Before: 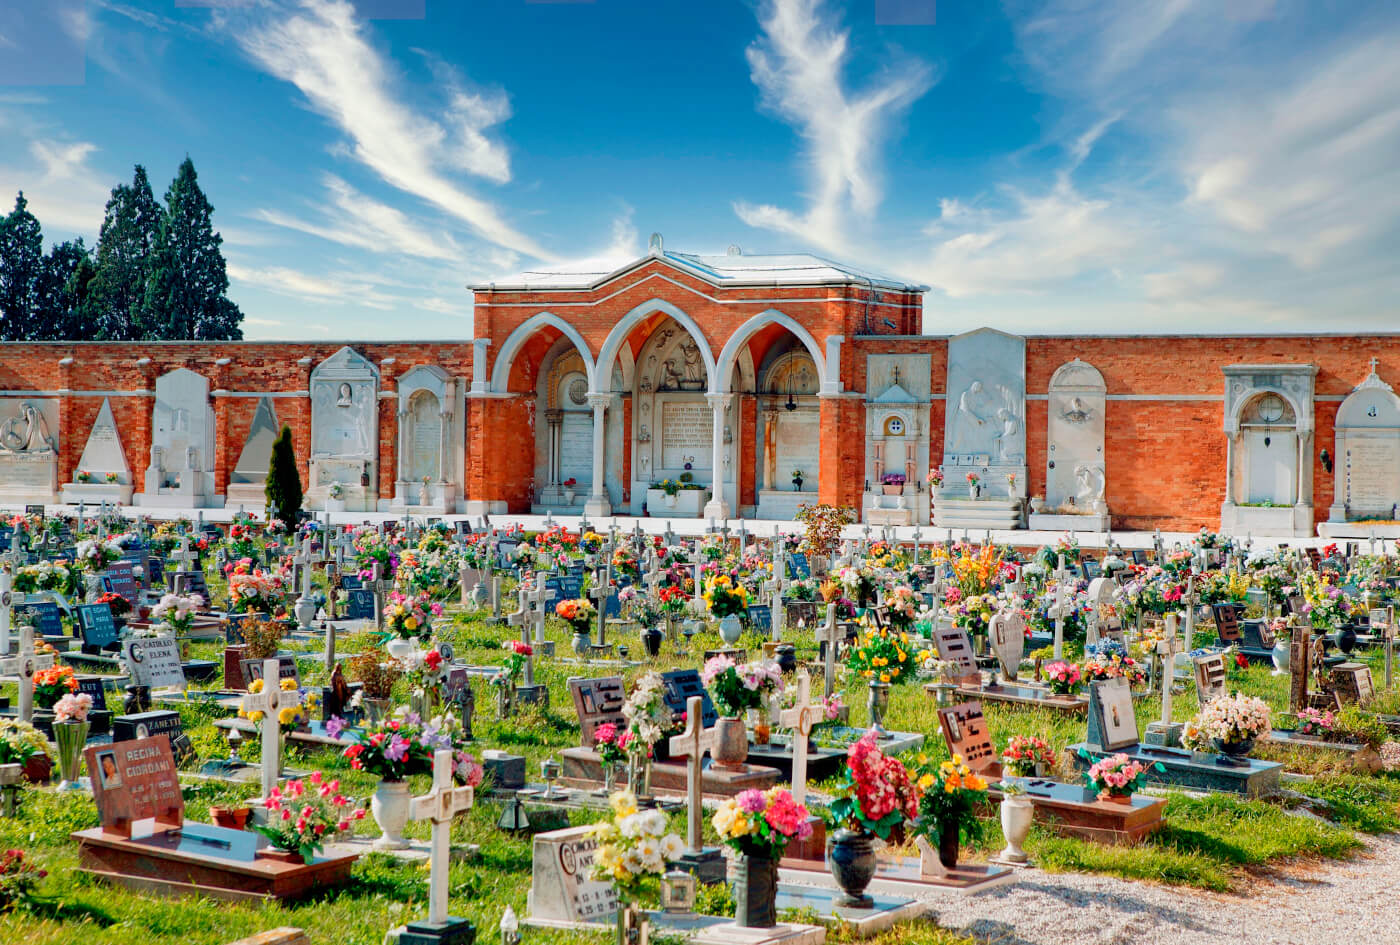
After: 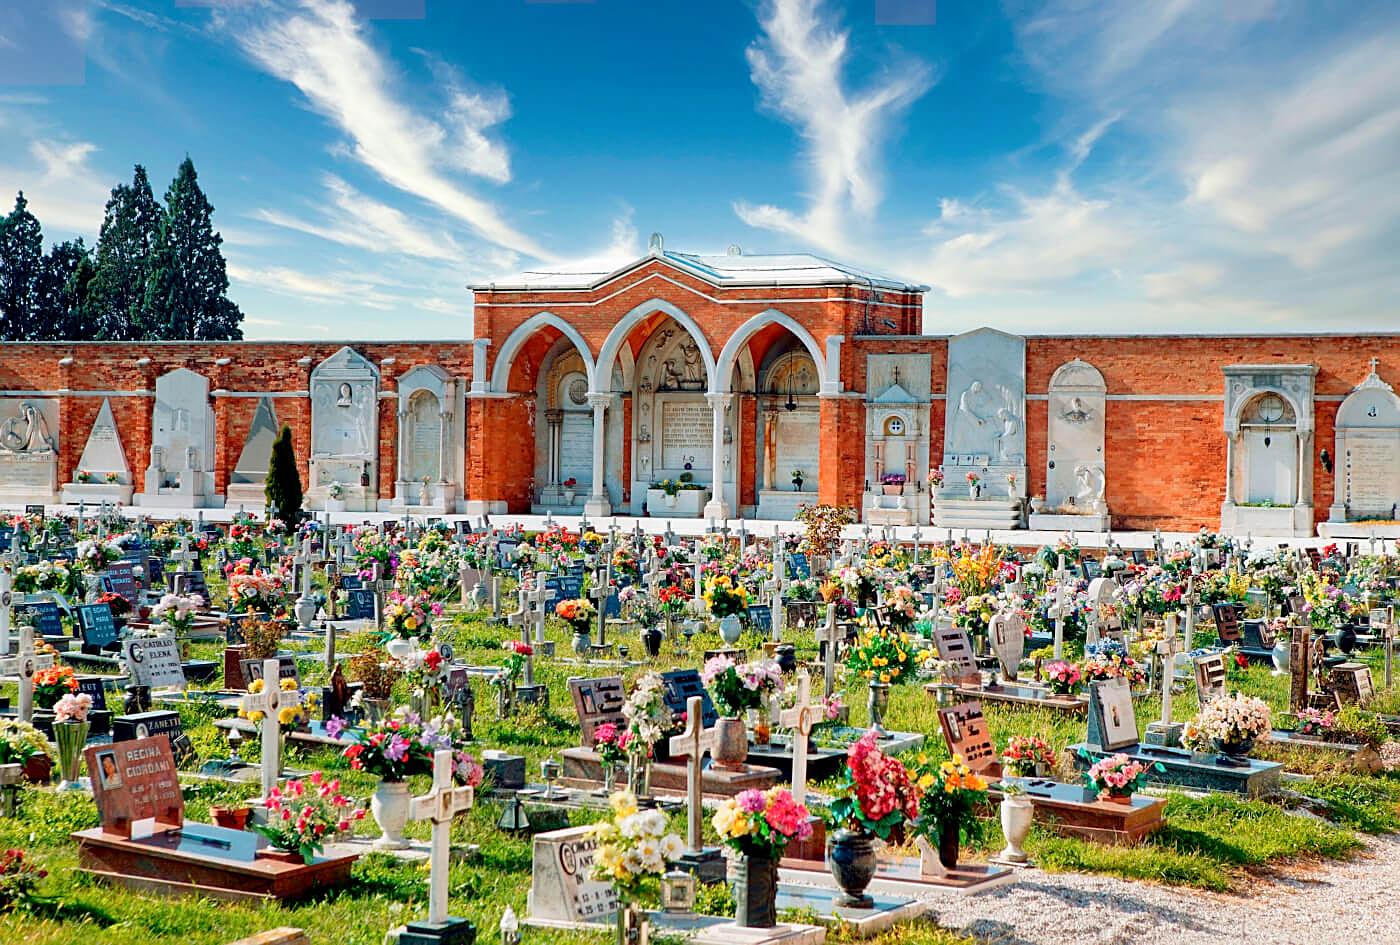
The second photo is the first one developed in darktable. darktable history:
sharpen: on, module defaults
exposure: exposure 0.081 EV, compensate highlight preservation false
shadows and highlights: shadows -30, highlights 30
